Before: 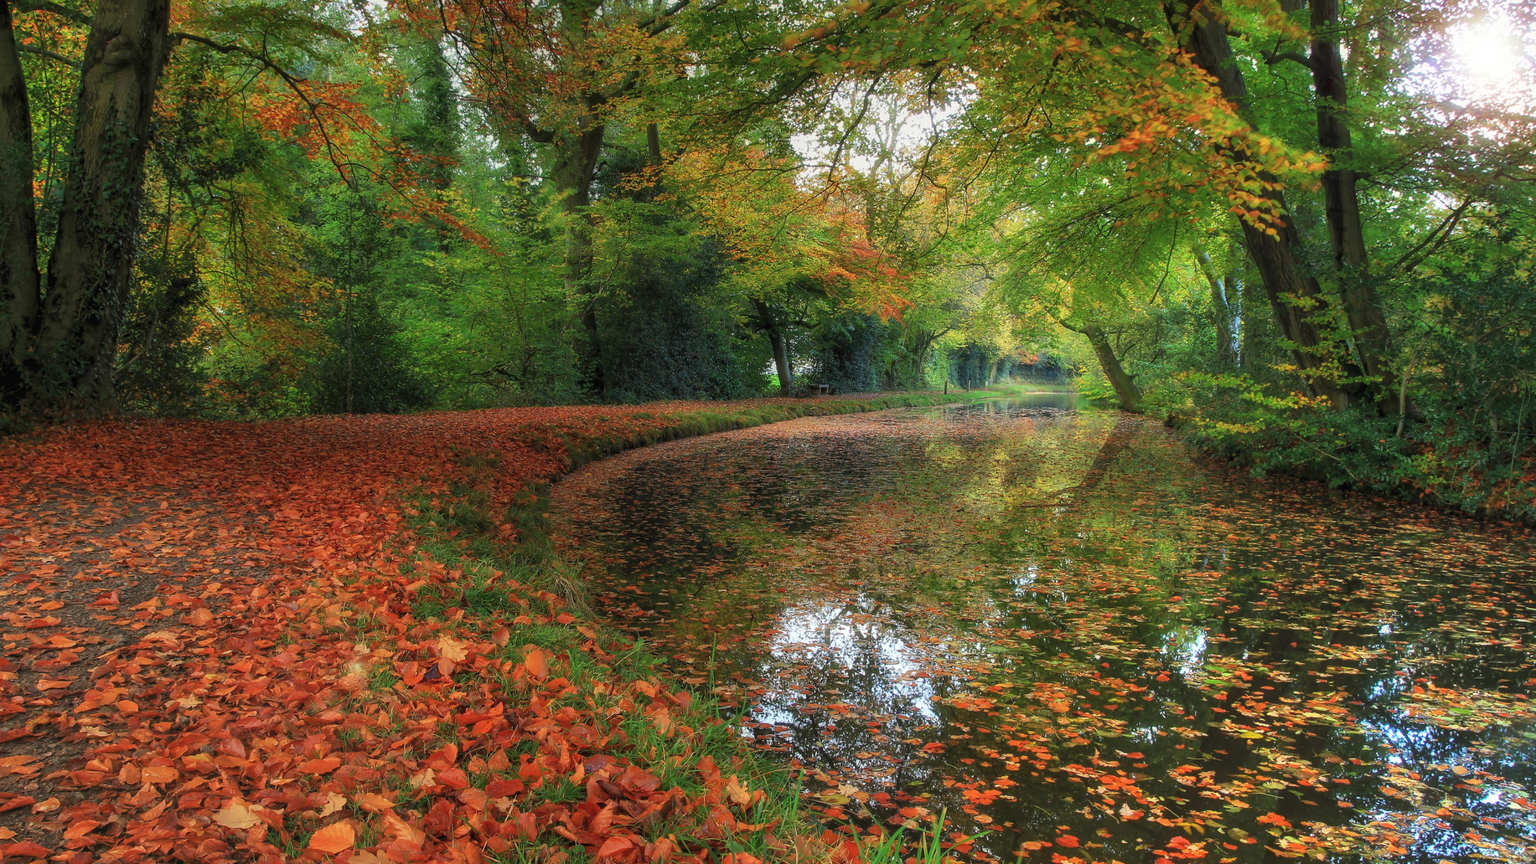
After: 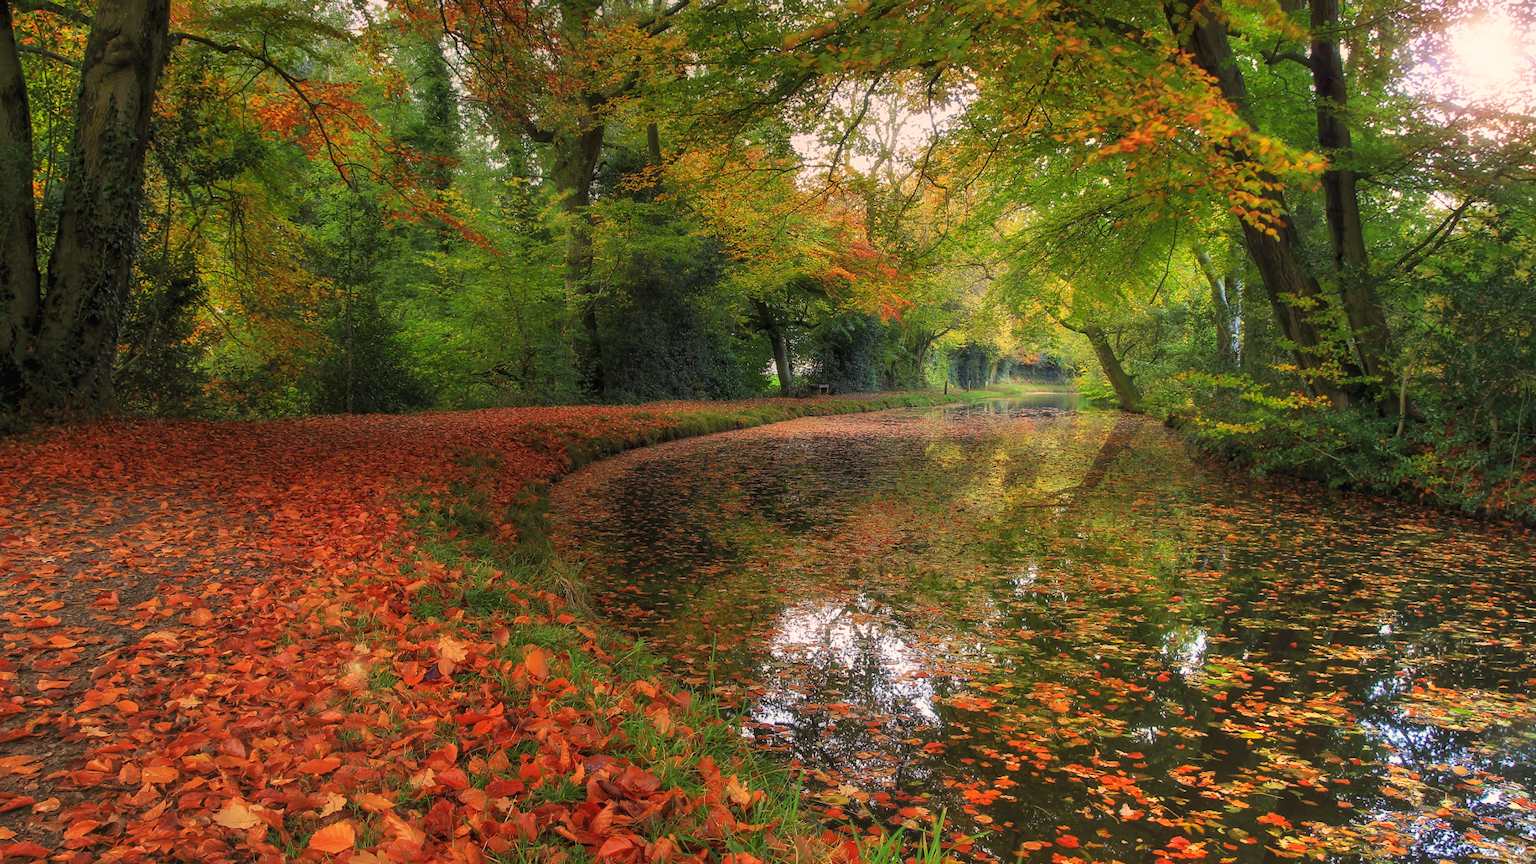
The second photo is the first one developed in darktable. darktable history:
color correction: highlights a* 11.7, highlights b* 11.52
